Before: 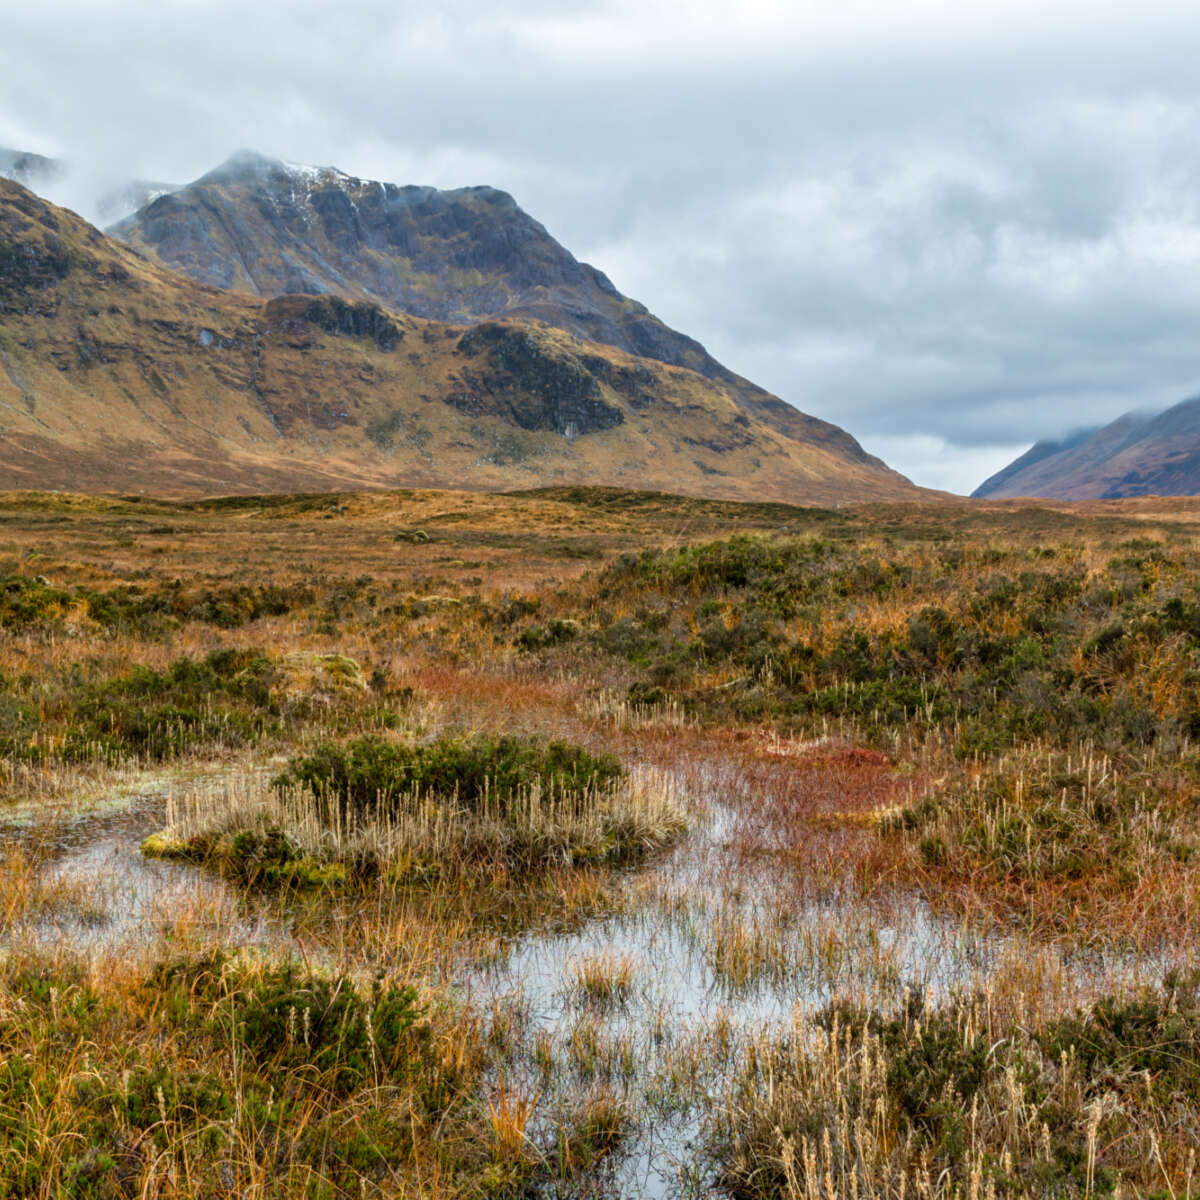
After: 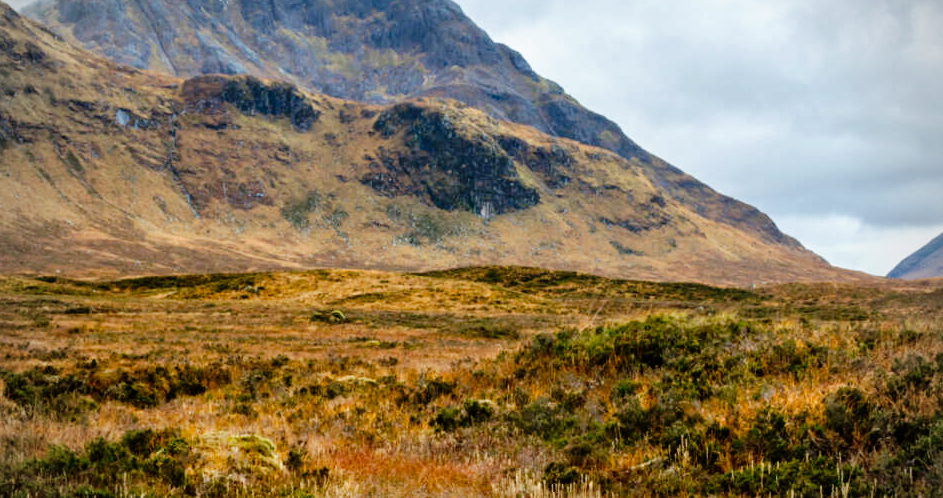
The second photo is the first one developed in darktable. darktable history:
tone curve: curves: ch0 [(0, 0) (0.003, 0) (0.011, 0.002) (0.025, 0.004) (0.044, 0.007) (0.069, 0.015) (0.1, 0.025) (0.136, 0.04) (0.177, 0.09) (0.224, 0.152) (0.277, 0.239) (0.335, 0.335) (0.399, 0.43) (0.468, 0.524) (0.543, 0.621) (0.623, 0.712) (0.709, 0.789) (0.801, 0.871) (0.898, 0.951) (1, 1)], preserve colors none
crop: left 7.036%, top 18.398%, right 14.379%, bottom 40.043%
vignetting: on, module defaults
